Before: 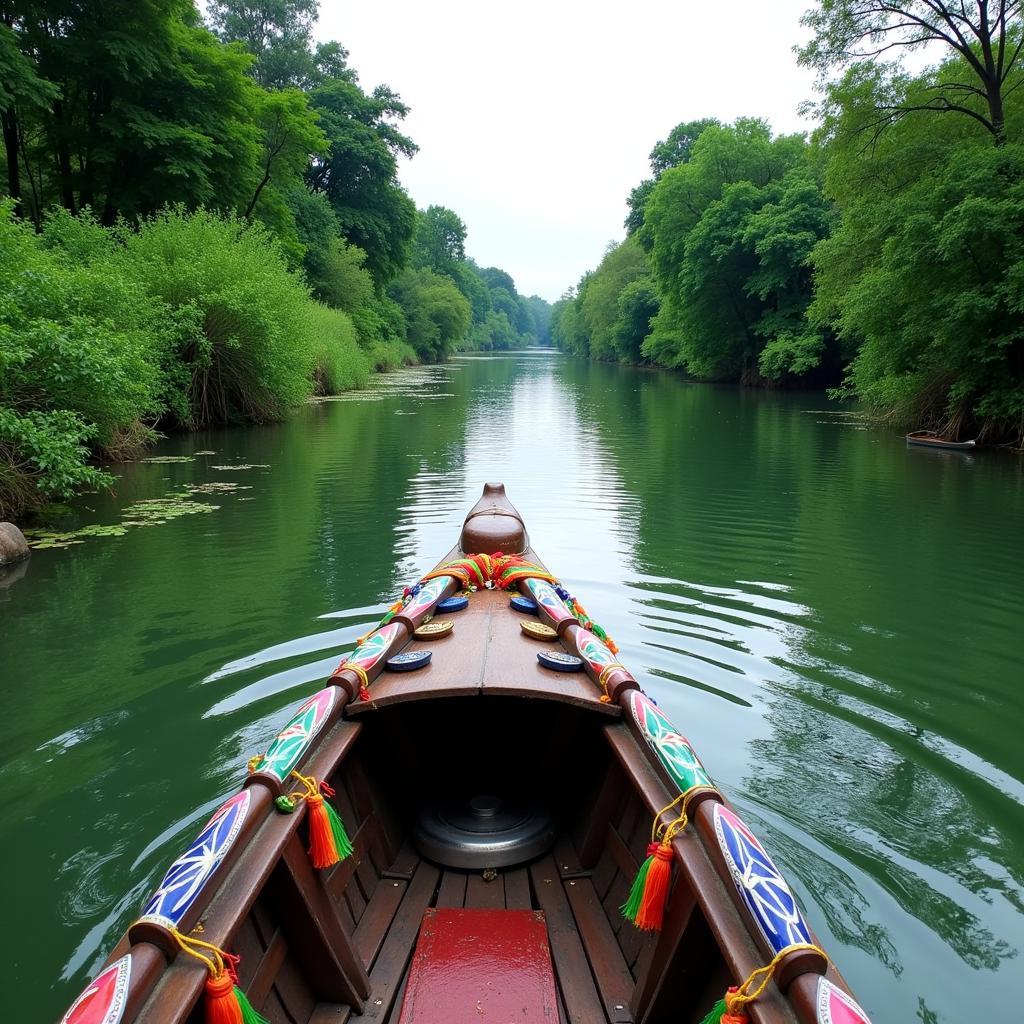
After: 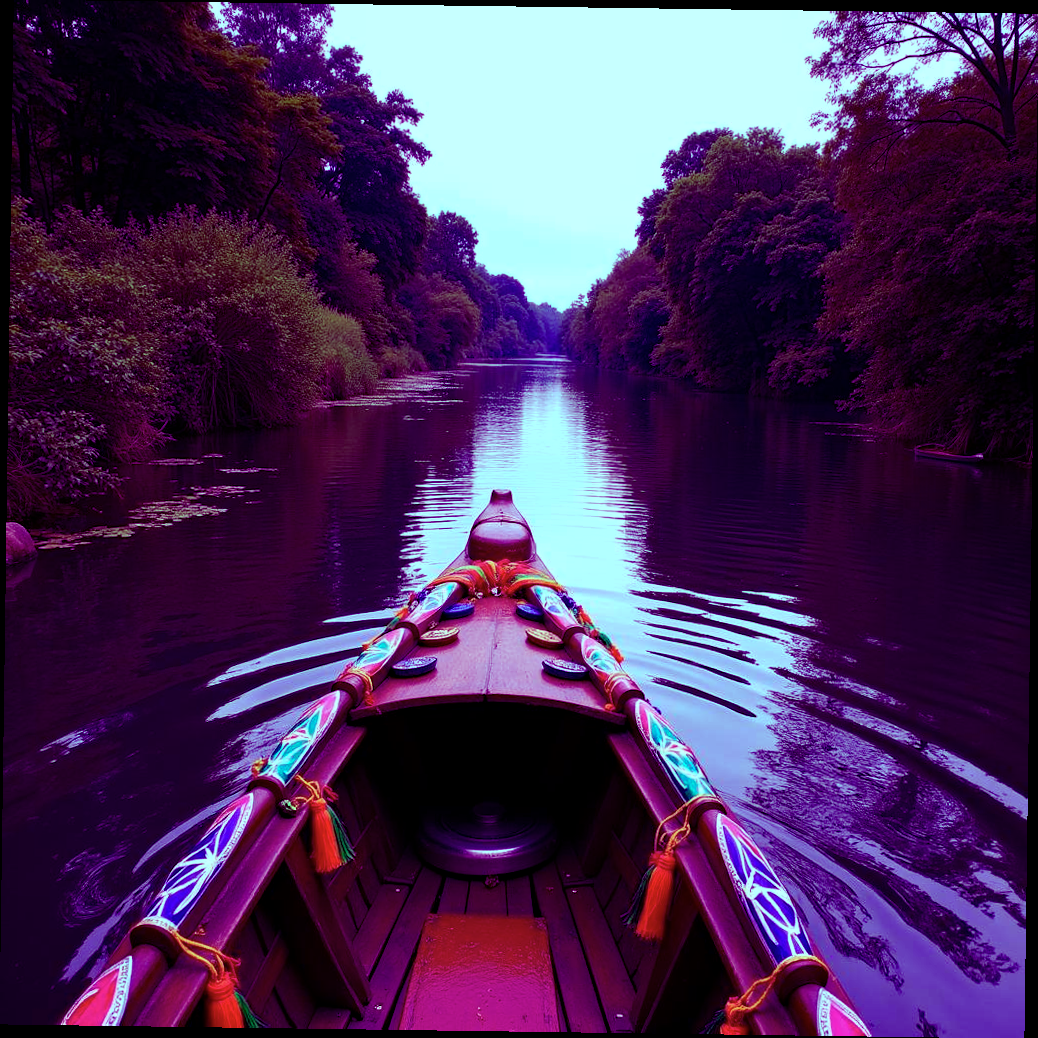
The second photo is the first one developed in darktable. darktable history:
color balance rgb: shadows lift › chroma 7.23%, shadows lift › hue 246.48°, highlights gain › chroma 5.38%, highlights gain › hue 196.93°, white fulcrum 1 EV
color balance: mode lift, gamma, gain (sRGB), lift [1, 1, 0.101, 1]
haze removal: compatibility mode true, adaptive false
rotate and perspective: rotation 0.8°, automatic cropping off
